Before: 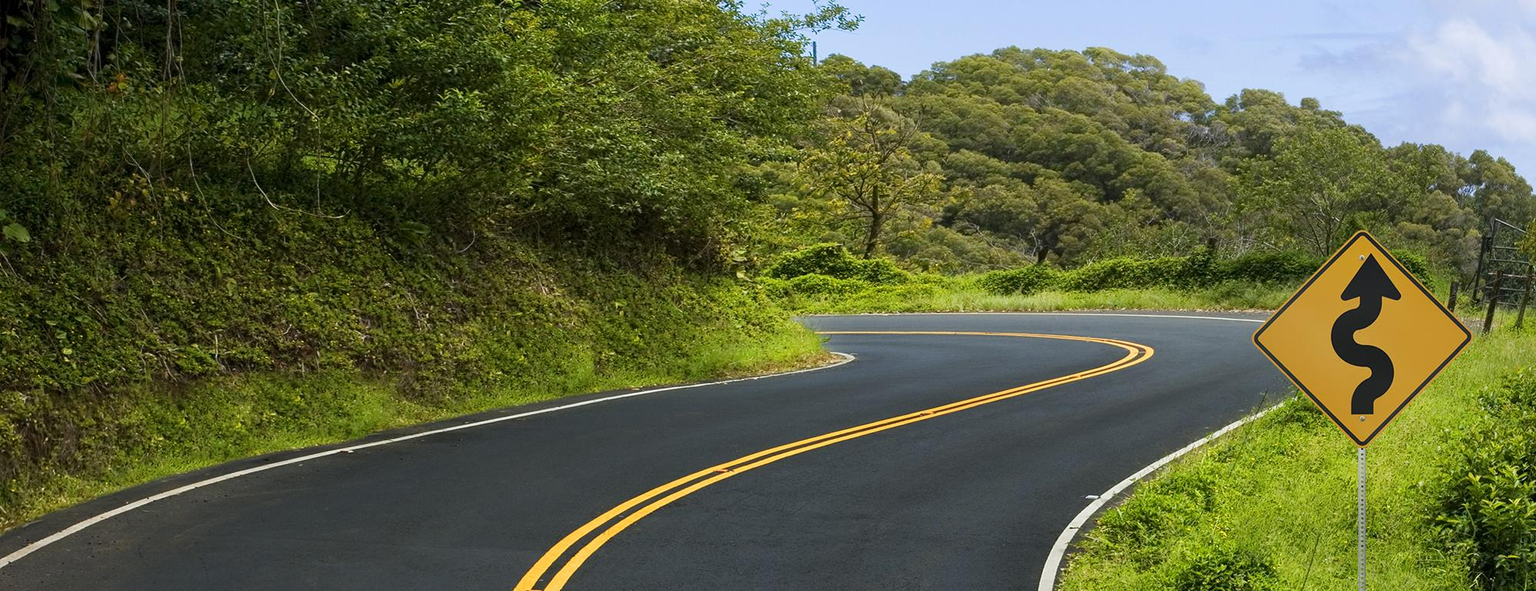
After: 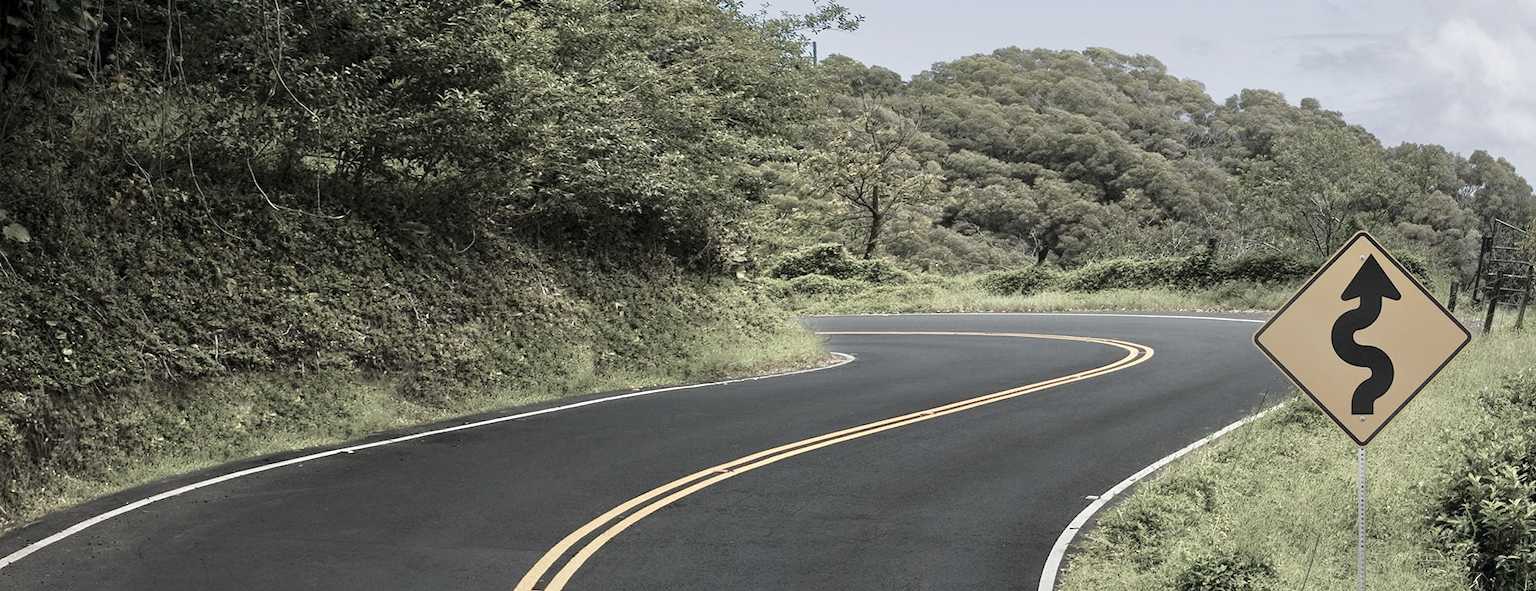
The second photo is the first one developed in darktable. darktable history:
tone equalizer: -8 EV 0.001 EV, -7 EV -0.004 EV, -6 EV 0.009 EV, -5 EV 0.032 EV, -4 EV 0.276 EV, -3 EV 0.644 EV, -2 EV 0.584 EV, -1 EV 0.187 EV, +0 EV 0.024 EV
color correction: saturation 0.3
